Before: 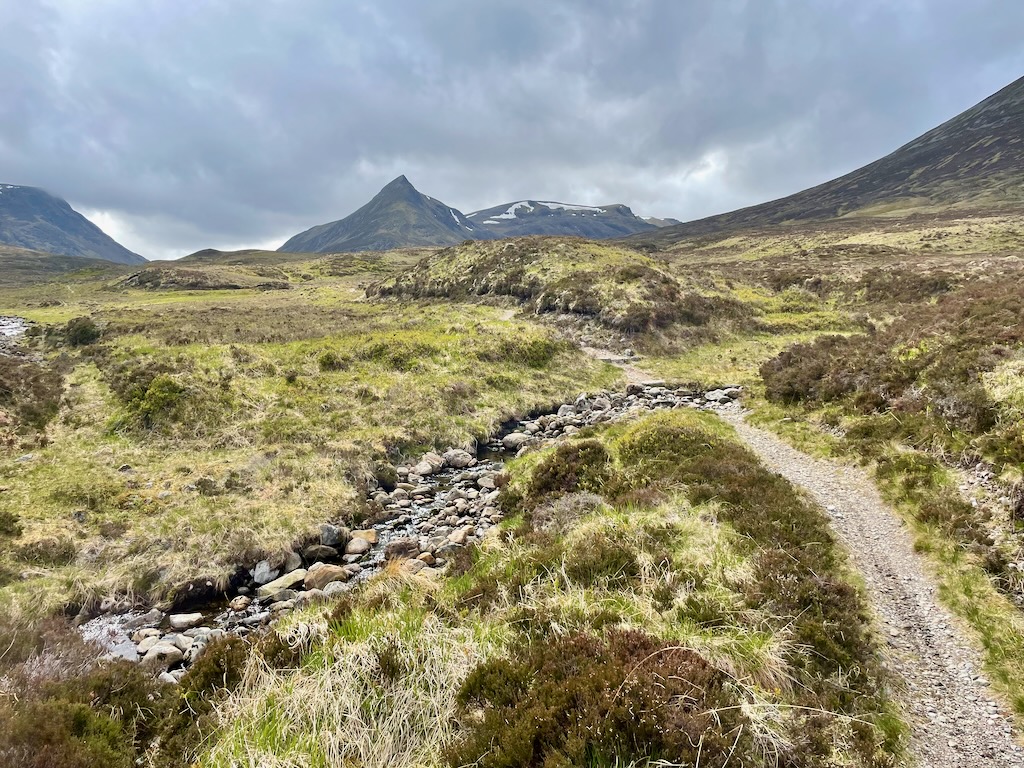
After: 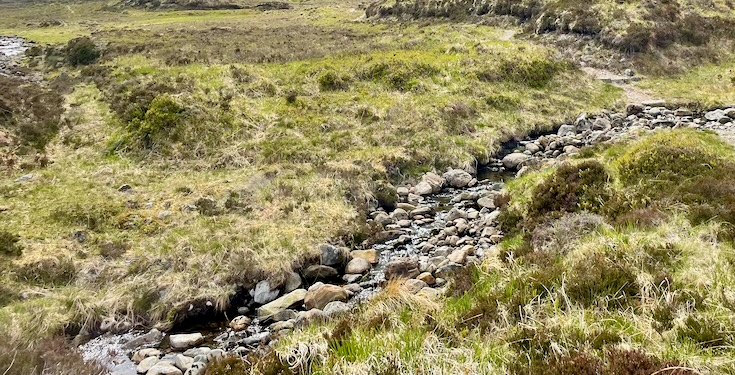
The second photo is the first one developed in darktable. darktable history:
crop: top 36.554%, right 28.129%, bottom 14.574%
